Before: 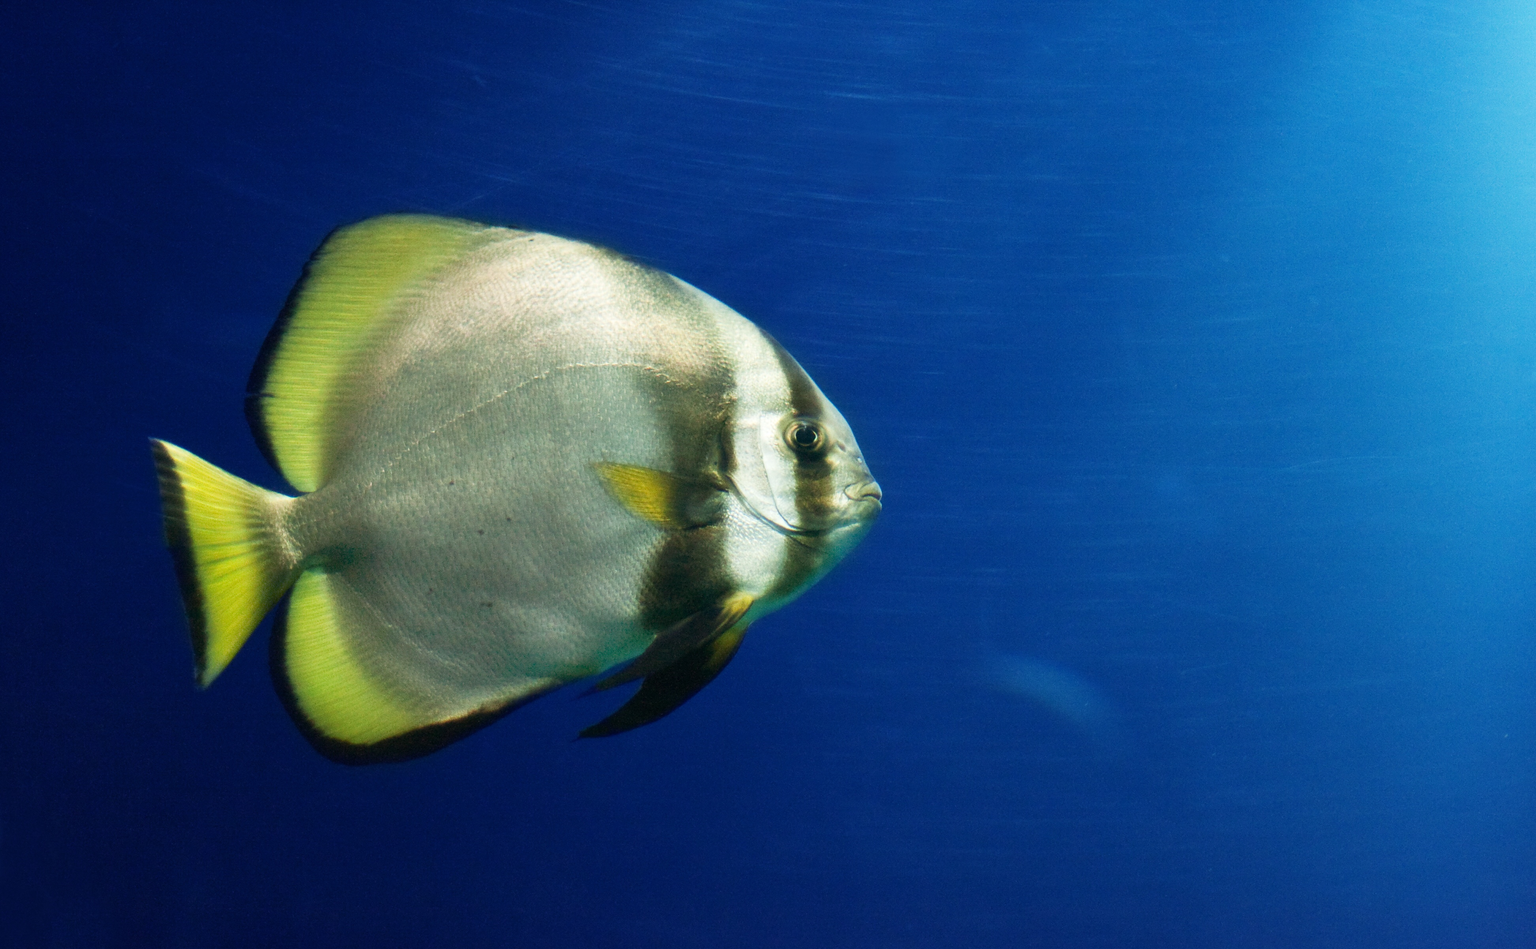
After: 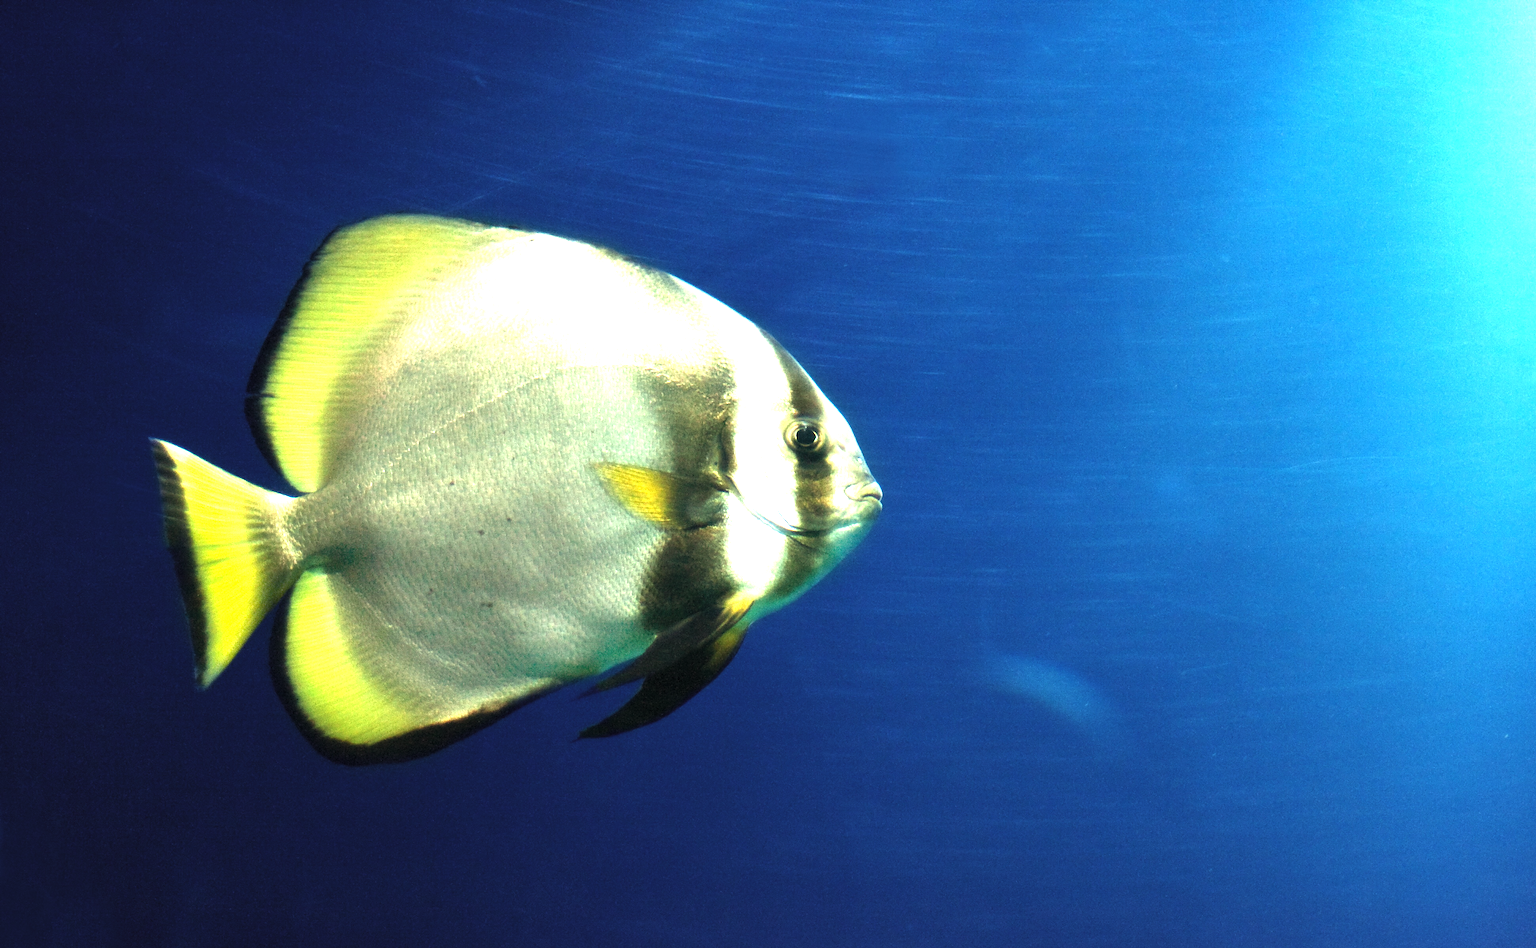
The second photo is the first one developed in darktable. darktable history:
levels: levels [0.052, 0.496, 0.908]
exposure: black level correction -0.002, exposure 1.115 EV, compensate highlight preservation false
white balance: red 1.029, blue 0.92
